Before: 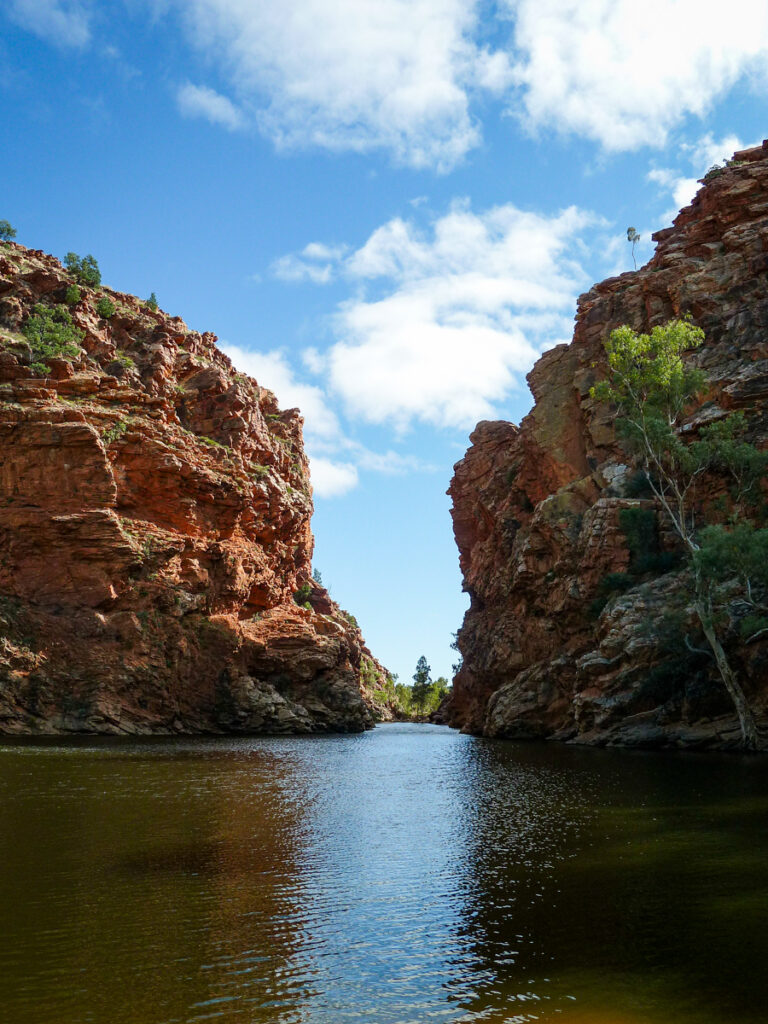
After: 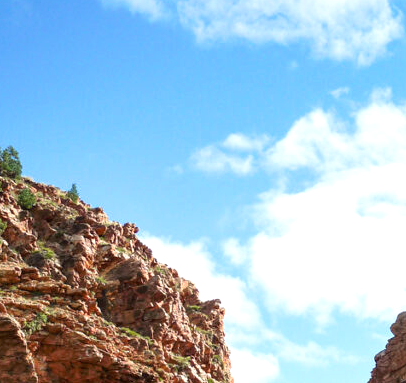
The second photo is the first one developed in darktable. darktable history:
tone curve: curves: ch0 [(0, 0) (0.003, 0.005) (0.011, 0.019) (0.025, 0.04) (0.044, 0.064) (0.069, 0.095) (0.1, 0.129) (0.136, 0.169) (0.177, 0.207) (0.224, 0.247) (0.277, 0.298) (0.335, 0.354) (0.399, 0.416) (0.468, 0.478) (0.543, 0.553) (0.623, 0.634) (0.709, 0.709) (0.801, 0.817) (0.898, 0.912) (1, 1)], preserve colors none
crop: left 10.338%, top 10.692%, right 36.214%, bottom 51.885%
tone equalizer: -8 EV -0.384 EV, -7 EV -0.382 EV, -6 EV -0.295 EV, -5 EV -0.229 EV, -3 EV 0.242 EV, -2 EV 0.317 EV, -1 EV 0.395 EV, +0 EV 0.43 EV
